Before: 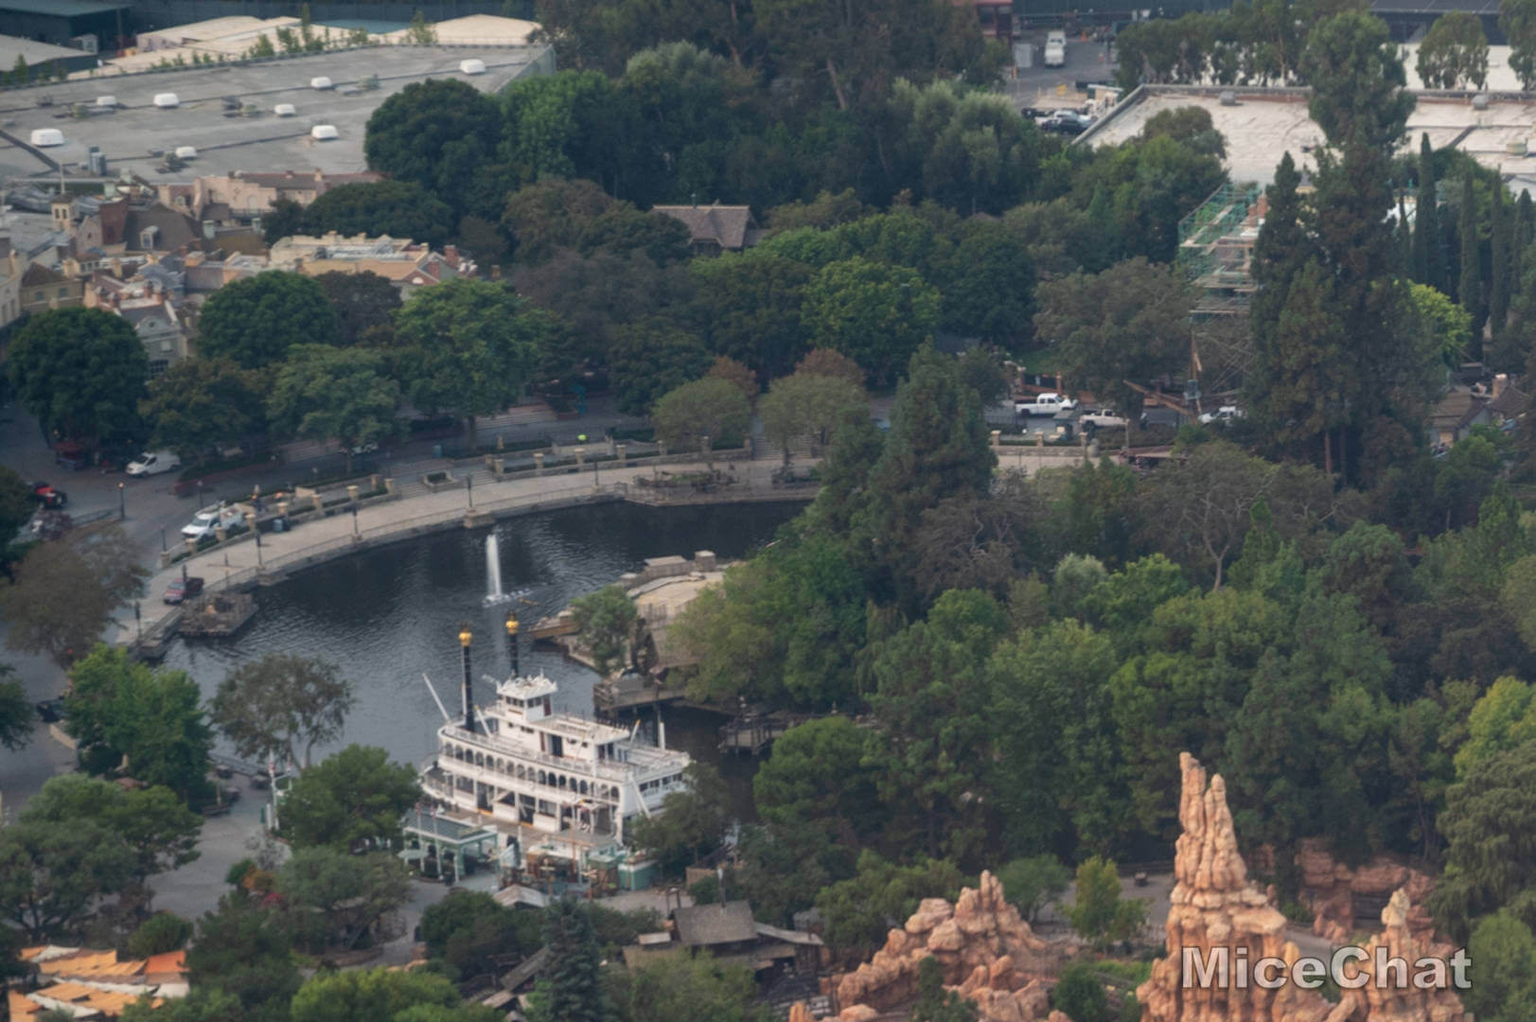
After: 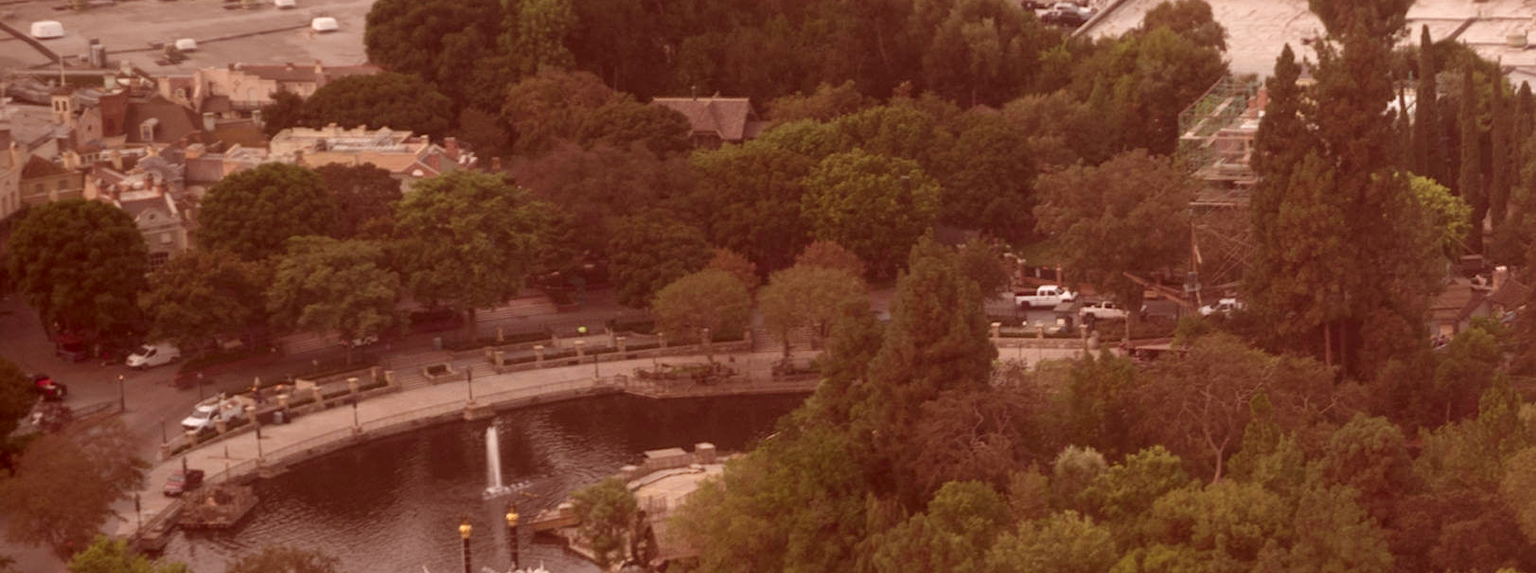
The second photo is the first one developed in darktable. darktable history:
crop and rotate: top 10.605%, bottom 33.274%
color correction: highlights a* 9.03, highlights b* 8.71, shadows a* 40, shadows b* 40, saturation 0.8
